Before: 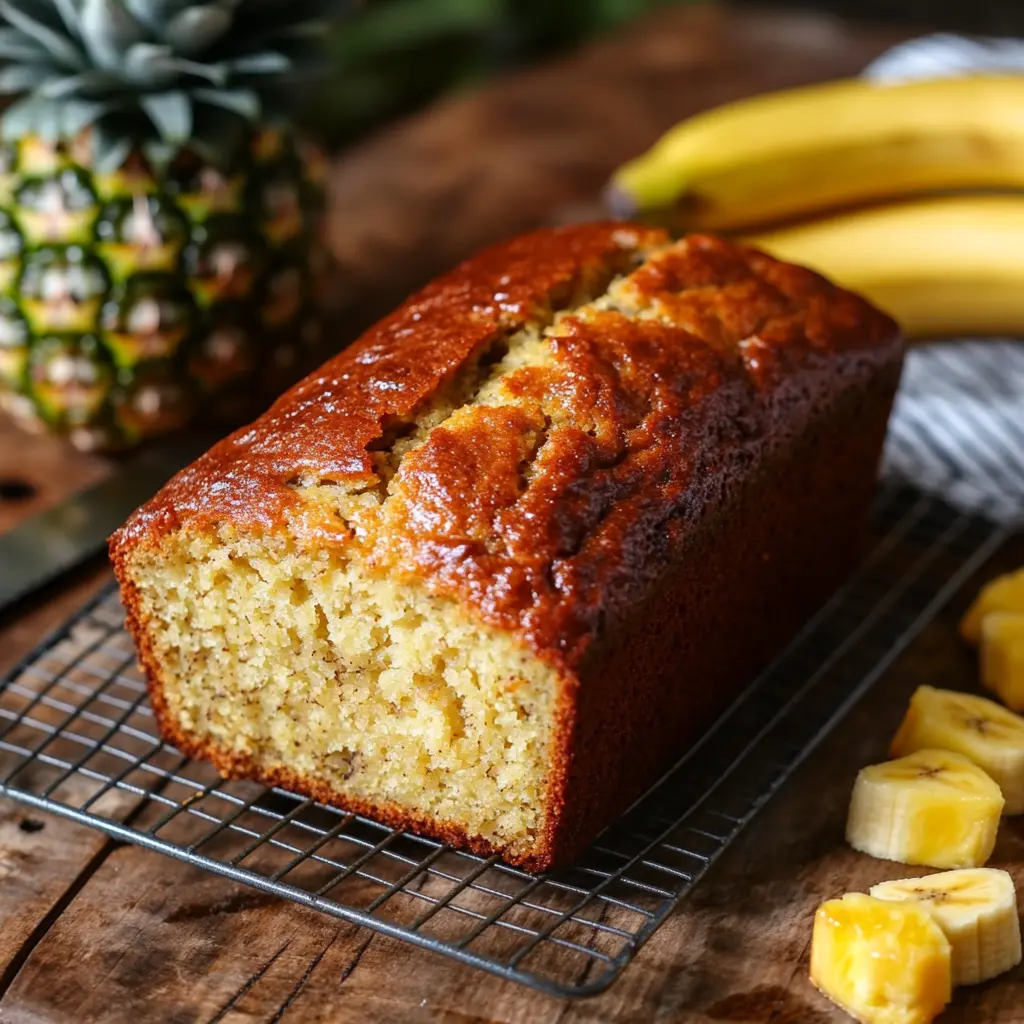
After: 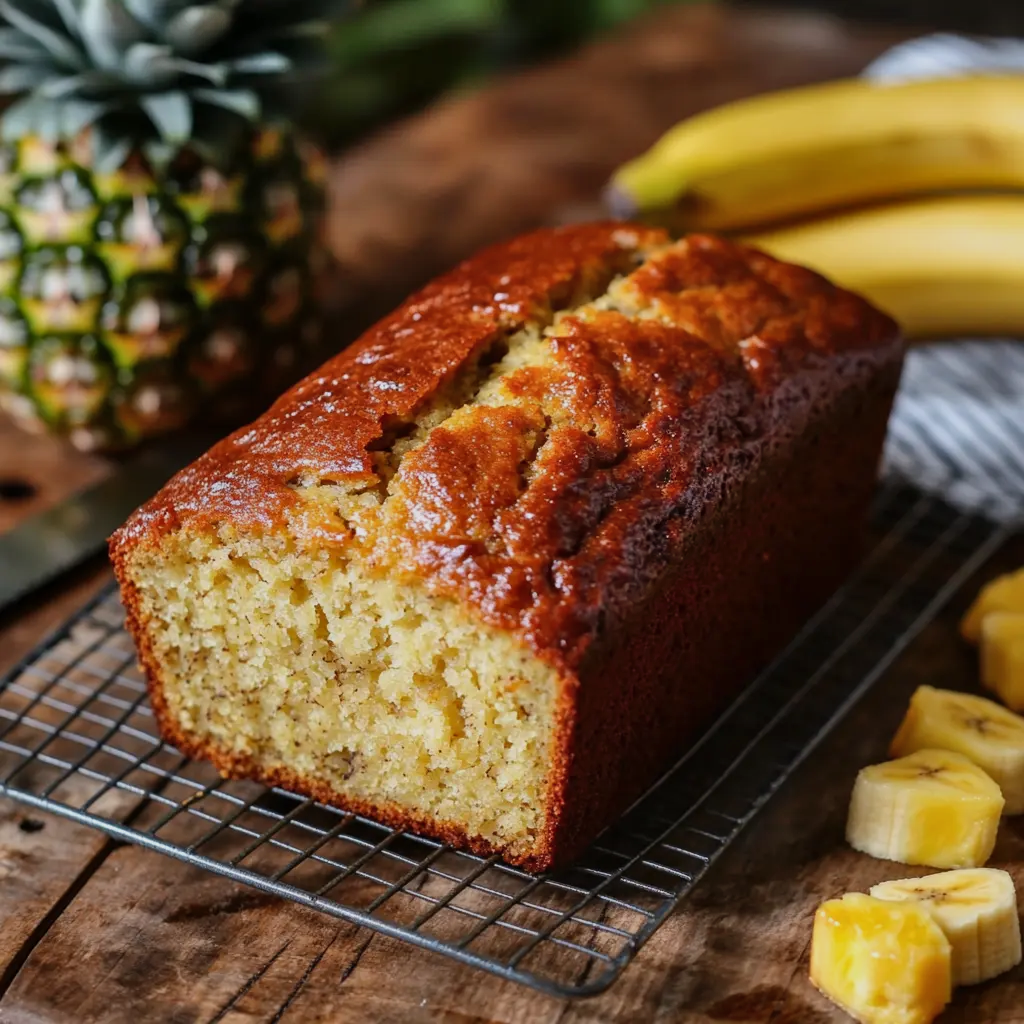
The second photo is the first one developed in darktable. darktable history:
shadows and highlights: soften with gaussian
exposure: exposure -0.377 EV, compensate highlight preservation false
